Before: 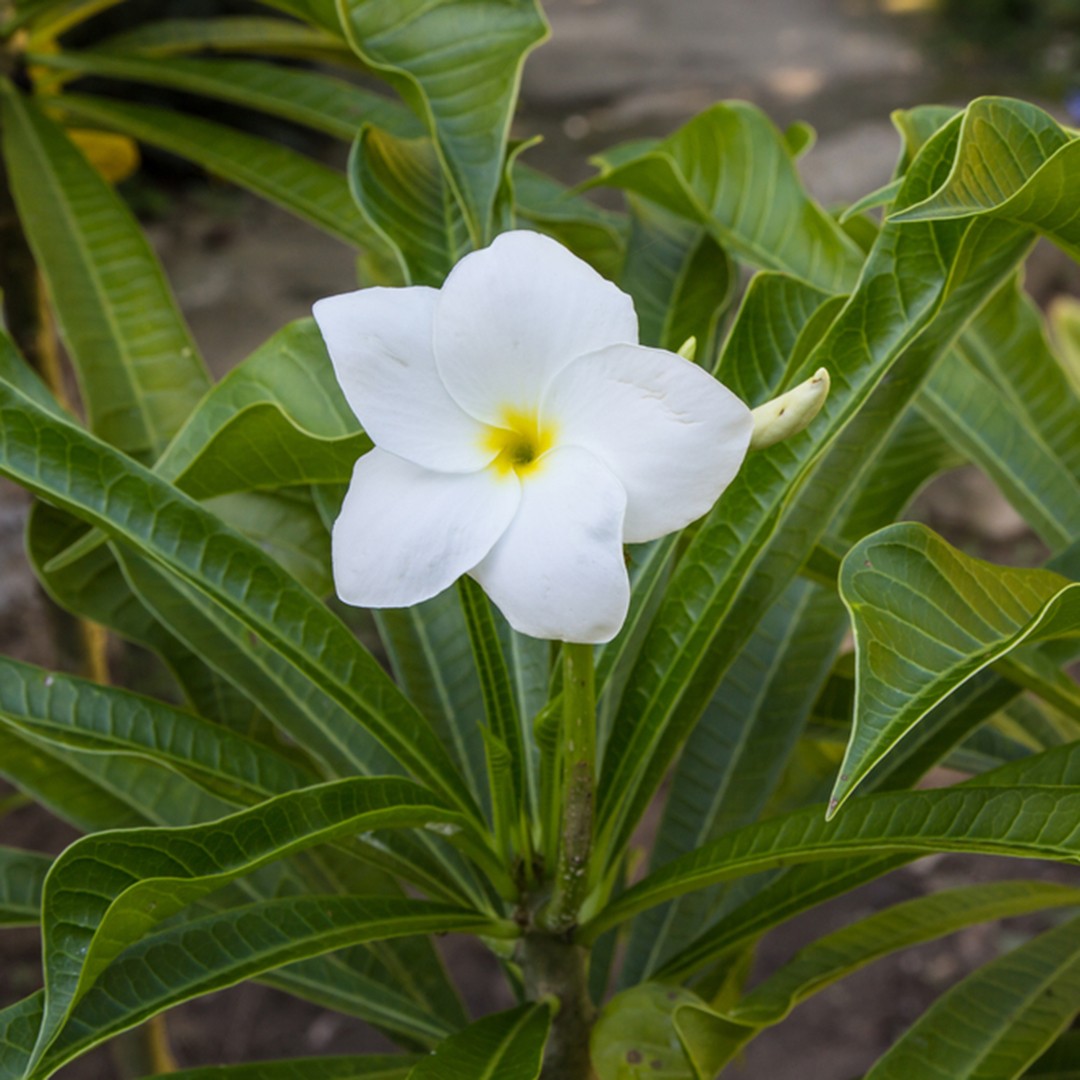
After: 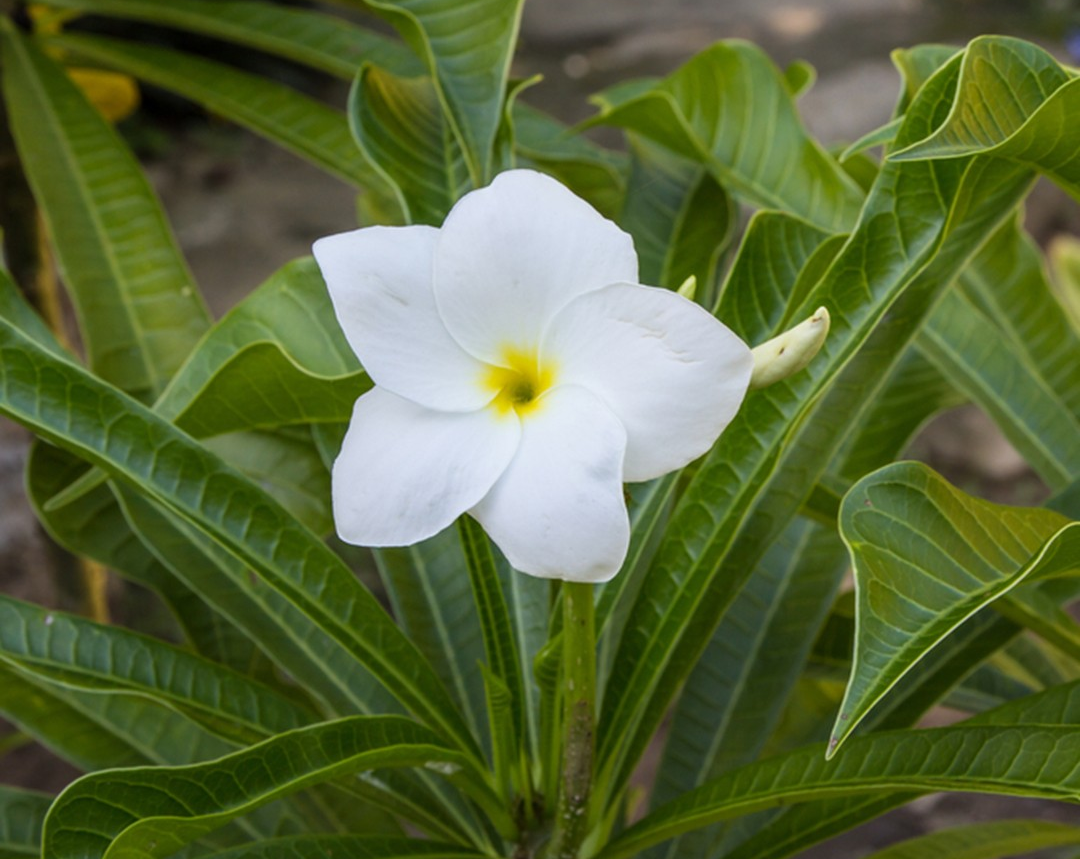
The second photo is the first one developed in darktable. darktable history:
crop and rotate: top 5.652%, bottom 14.759%
